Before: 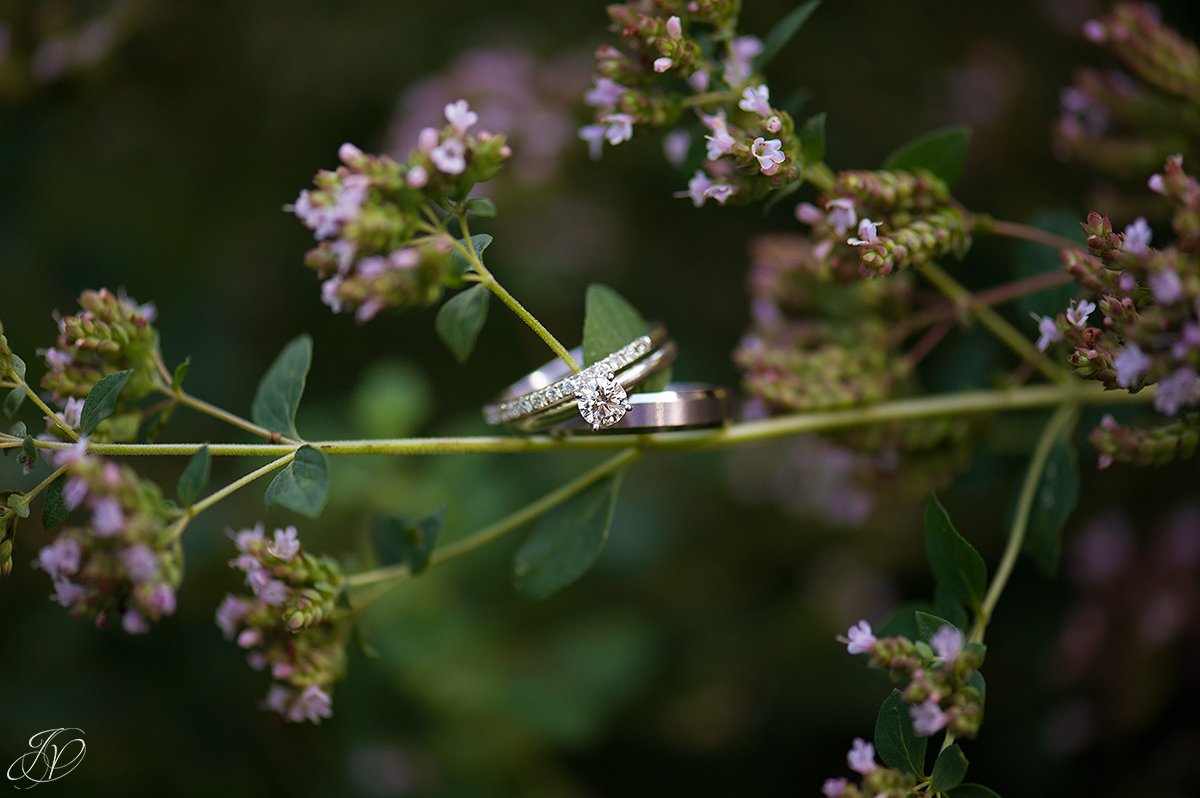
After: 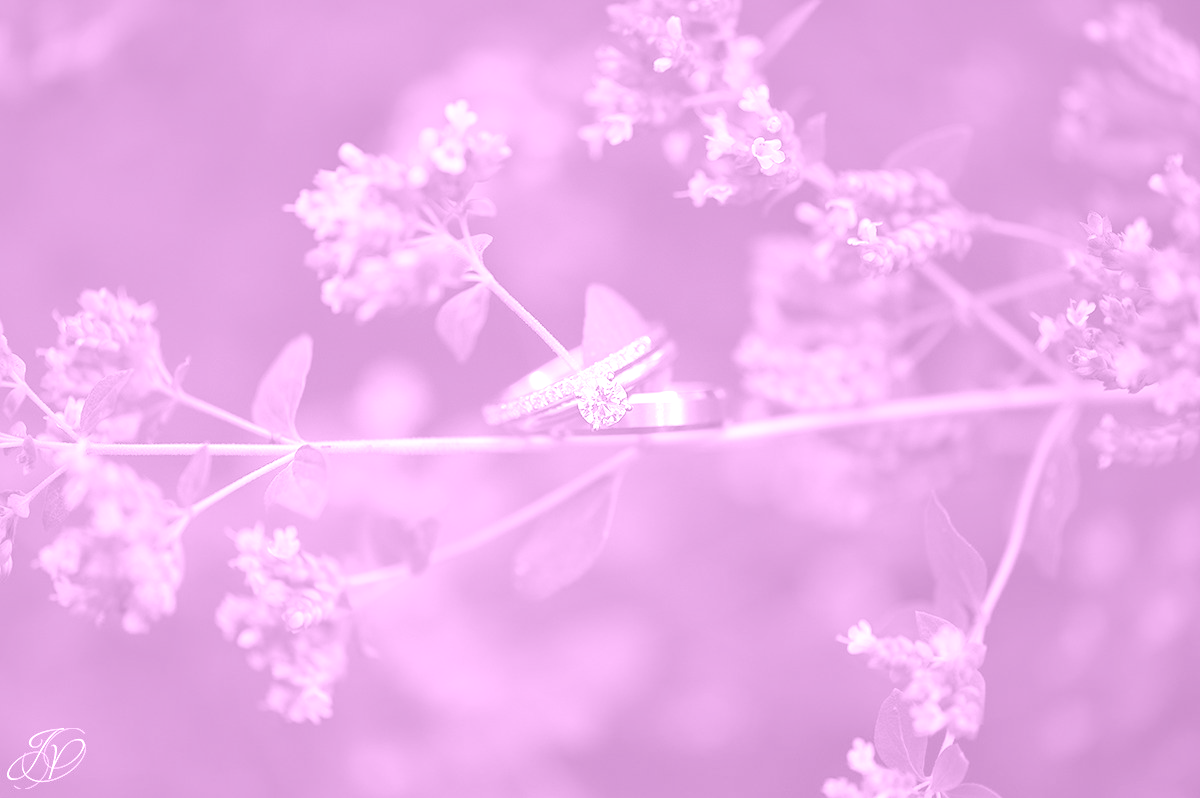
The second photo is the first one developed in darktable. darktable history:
graduated density: rotation -0.352°, offset 57.64
exposure: exposure 2 EV, compensate highlight preservation false
colorize: hue 331.2°, saturation 69%, source mix 30.28%, lightness 69.02%, version 1
